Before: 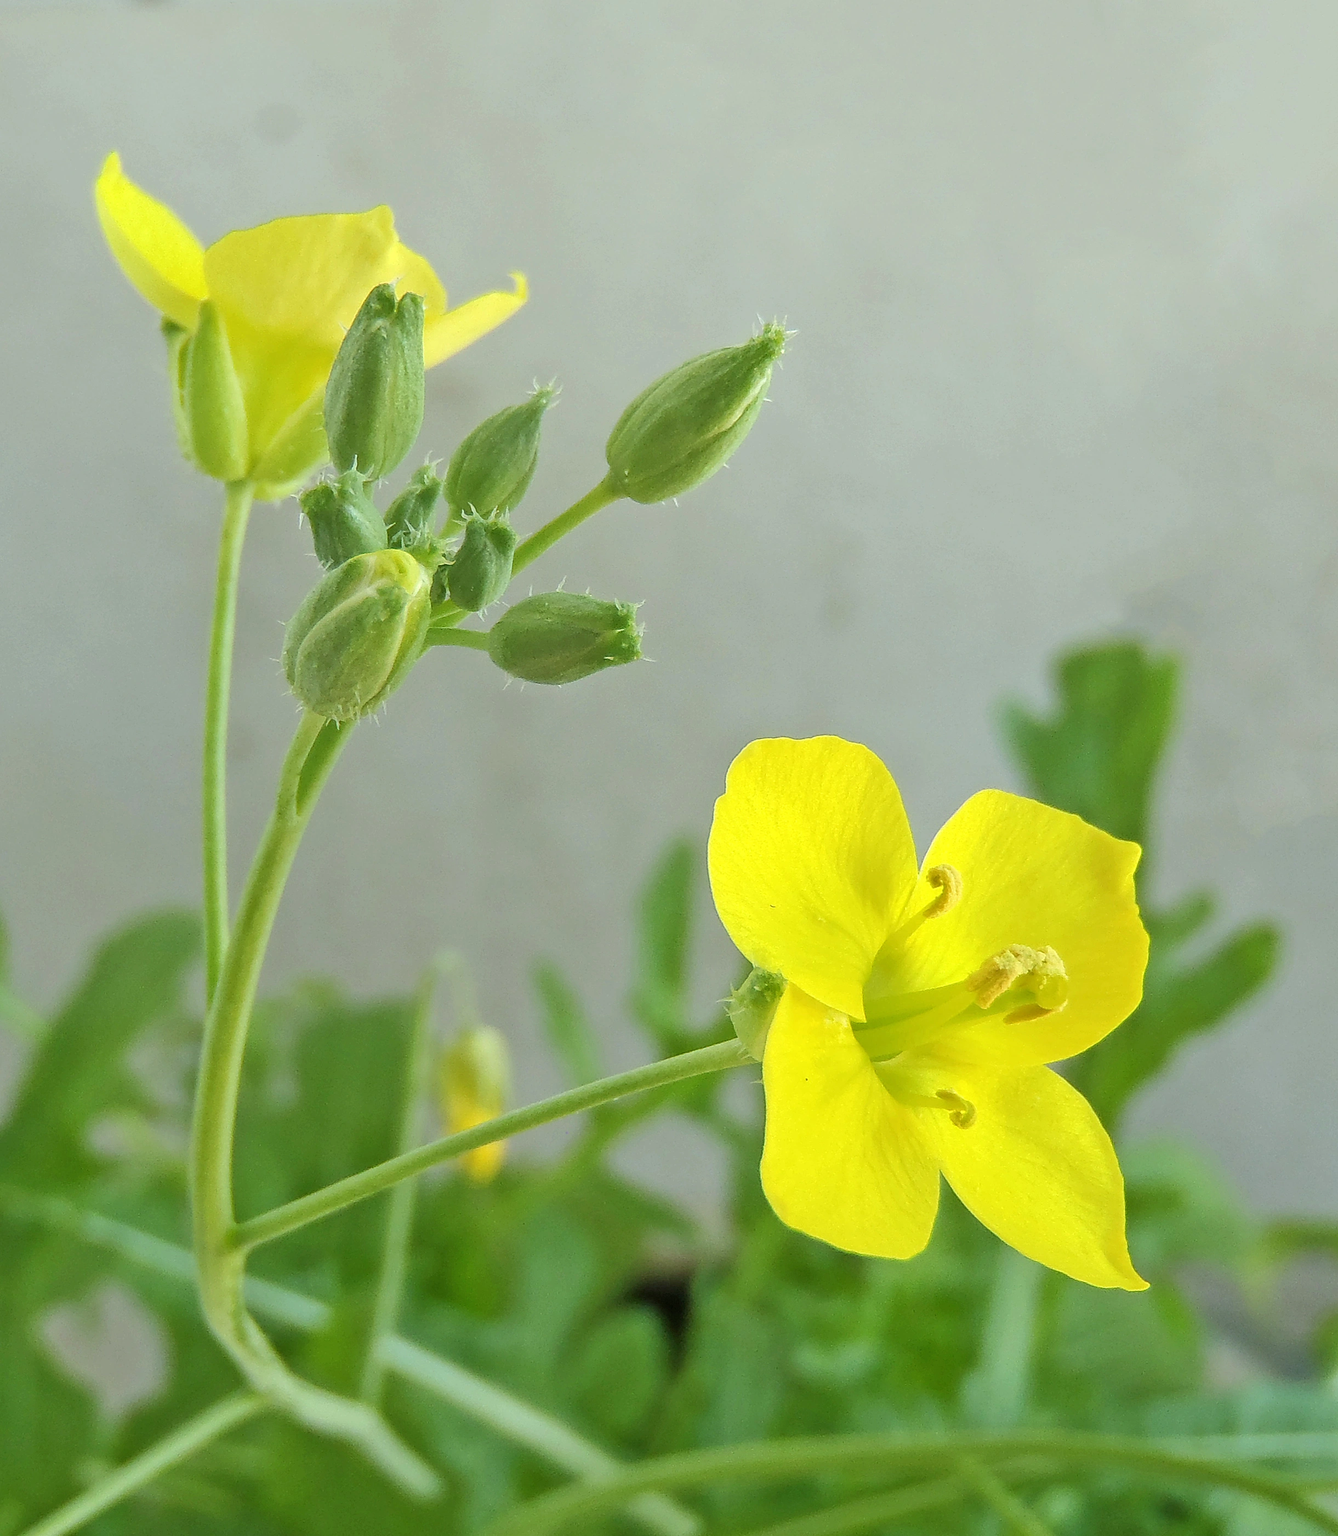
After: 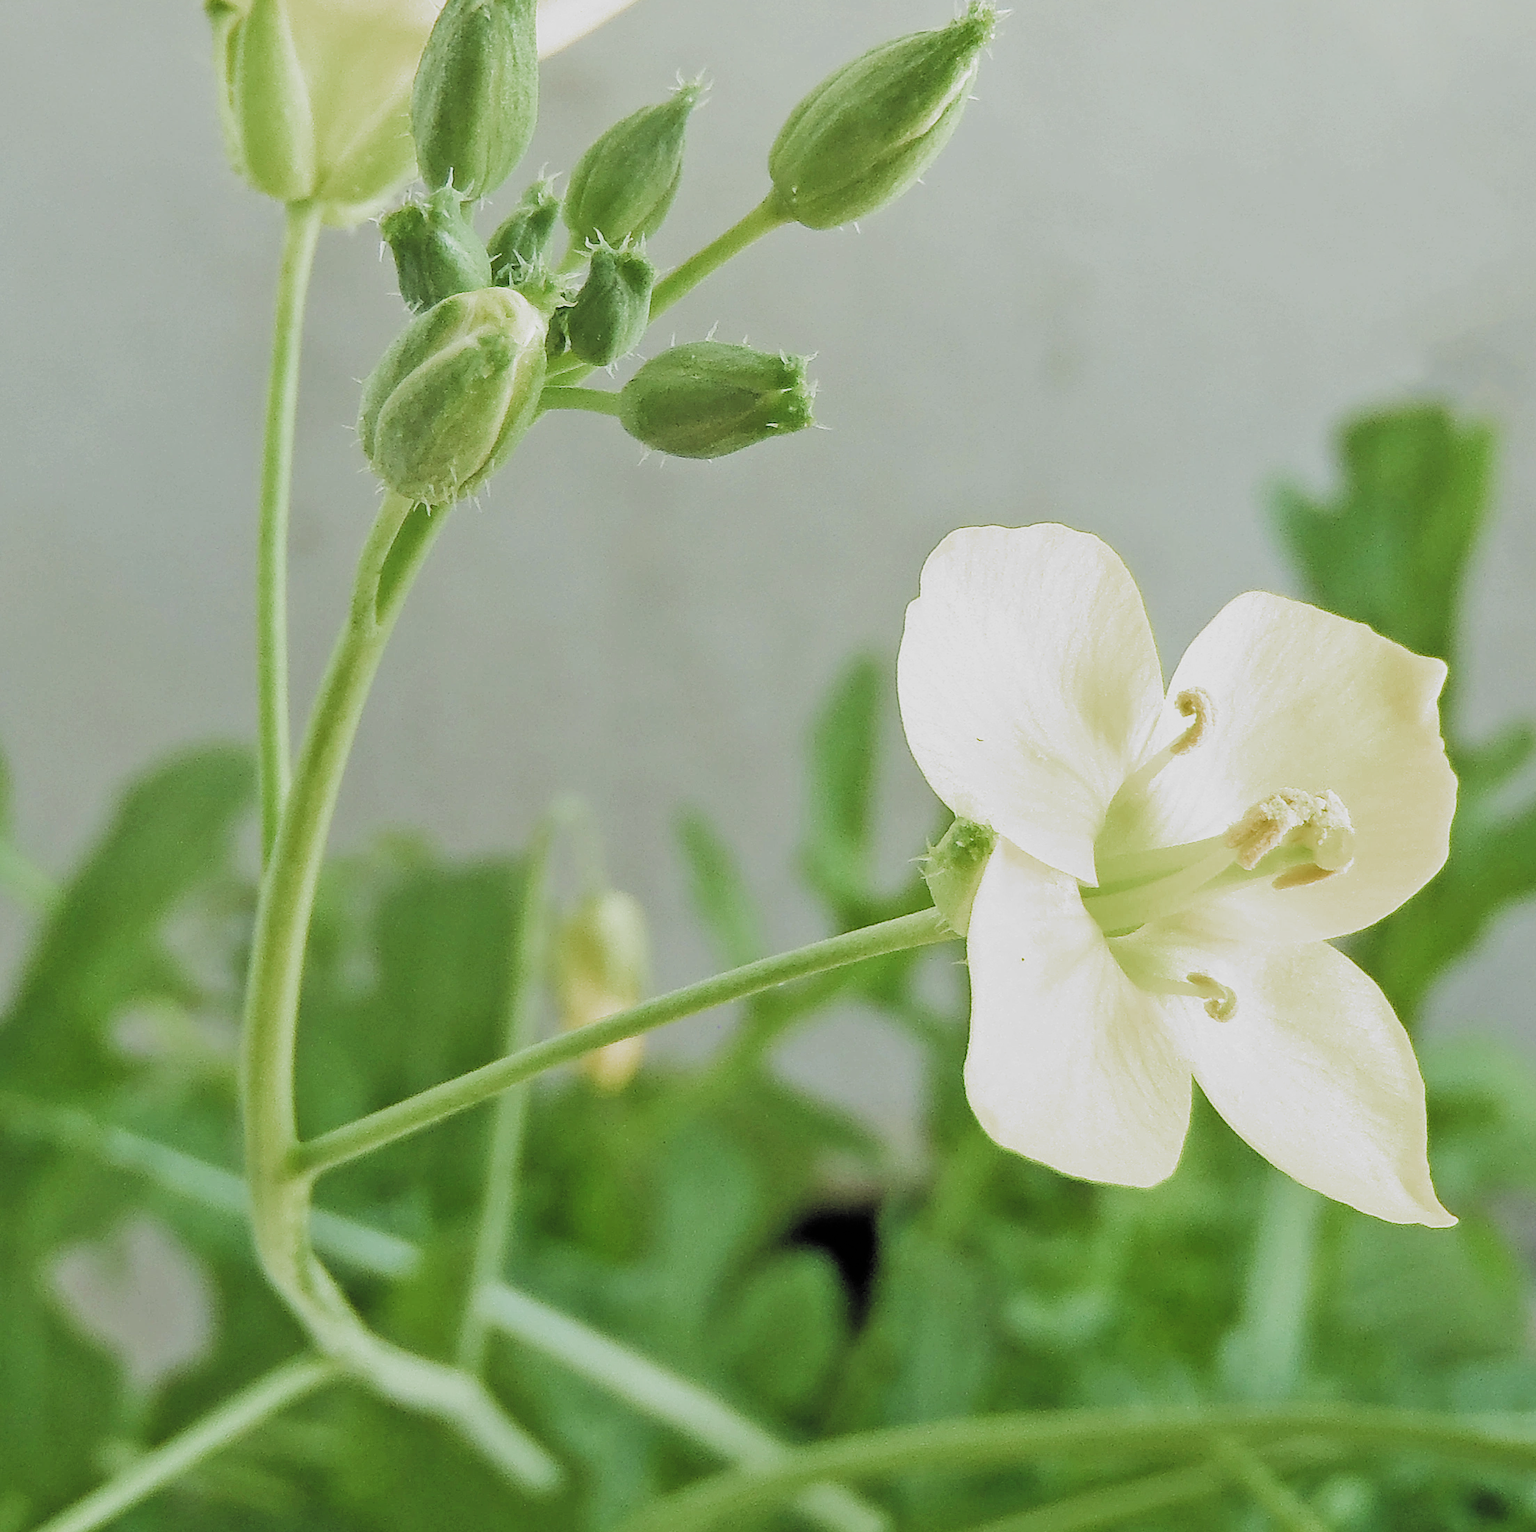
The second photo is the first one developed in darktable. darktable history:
crop: top 21.038%, right 9.455%, bottom 0.242%
filmic rgb: black relative exposure -5.11 EV, white relative exposure 3.99 EV, hardness 2.88, contrast 1.297, highlights saturation mix -30.38%, add noise in highlights 0, color science v3 (2019), use custom middle-gray values true, contrast in highlights soft
